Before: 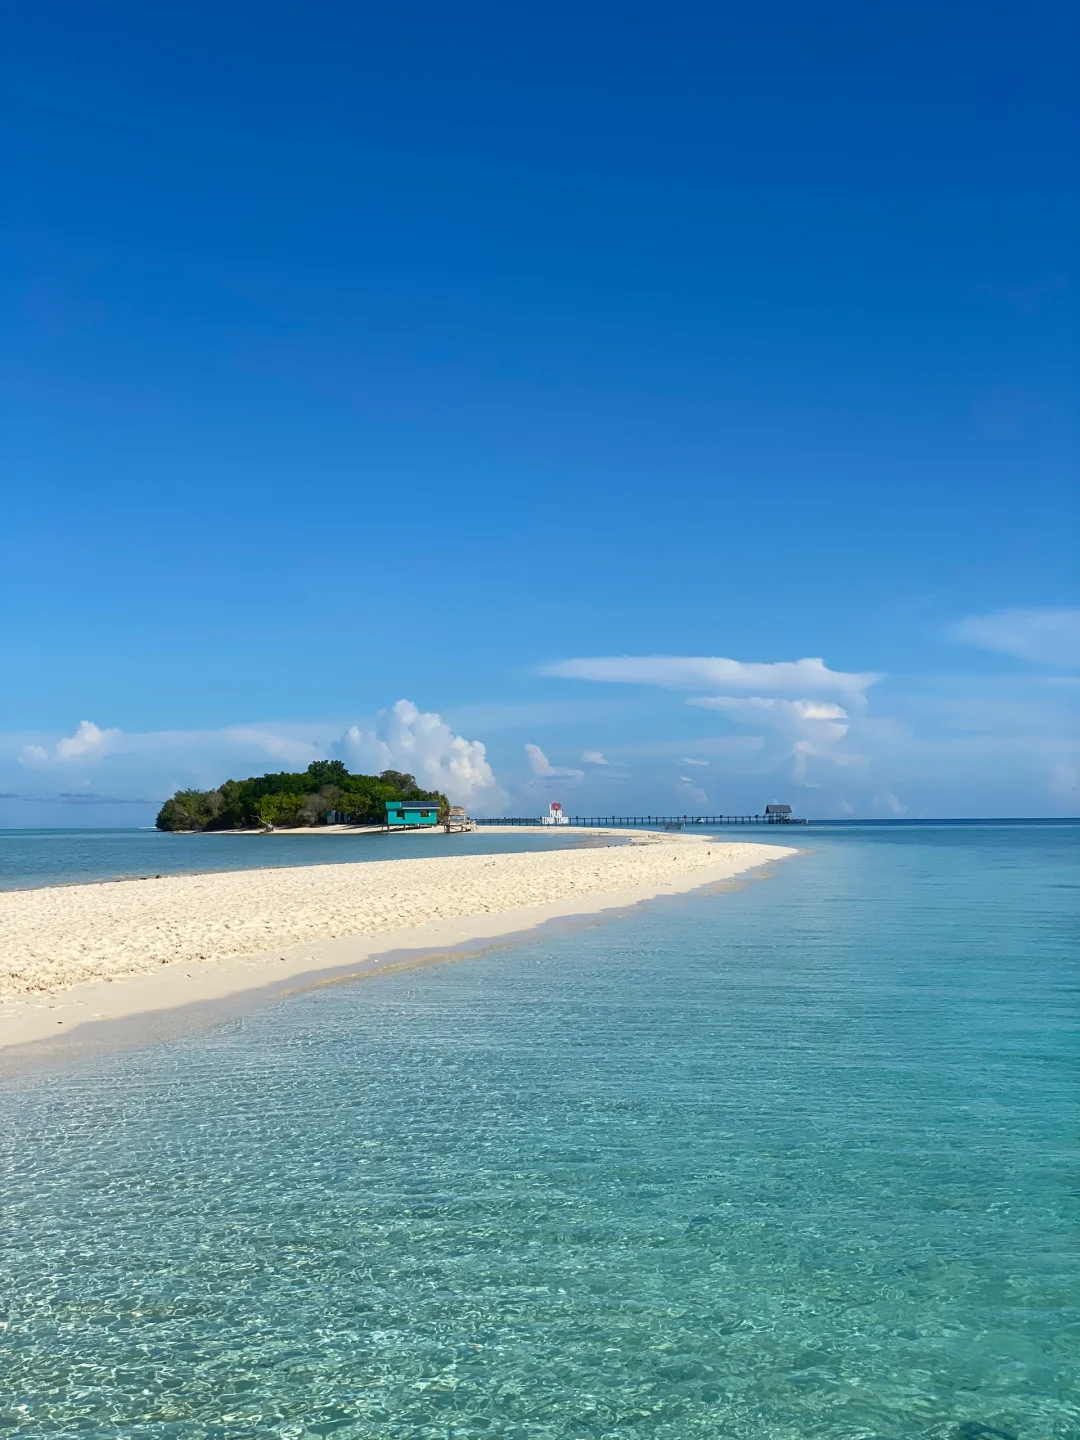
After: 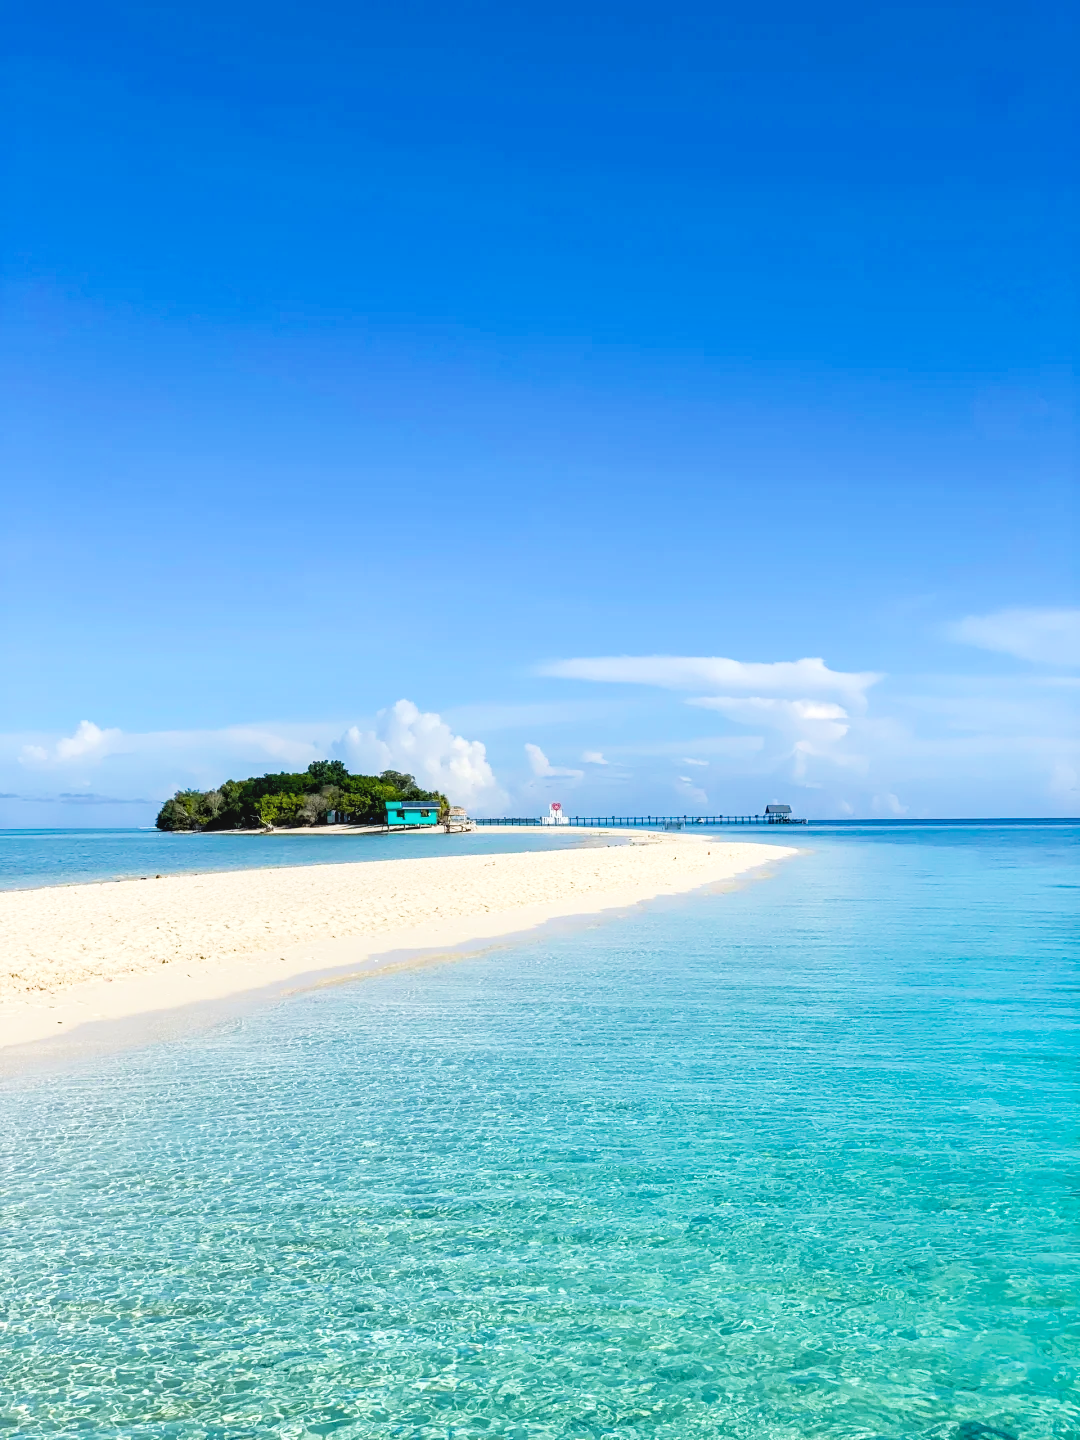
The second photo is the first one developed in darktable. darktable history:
color balance rgb: perceptual saturation grading › global saturation 20%, global vibrance 20%
filmic rgb: black relative exposure -5 EV, hardness 2.88, contrast 1.3, highlights saturation mix -30%
exposure: black level correction 0, exposure 1 EV, compensate highlight preservation false
local contrast: detail 120%
